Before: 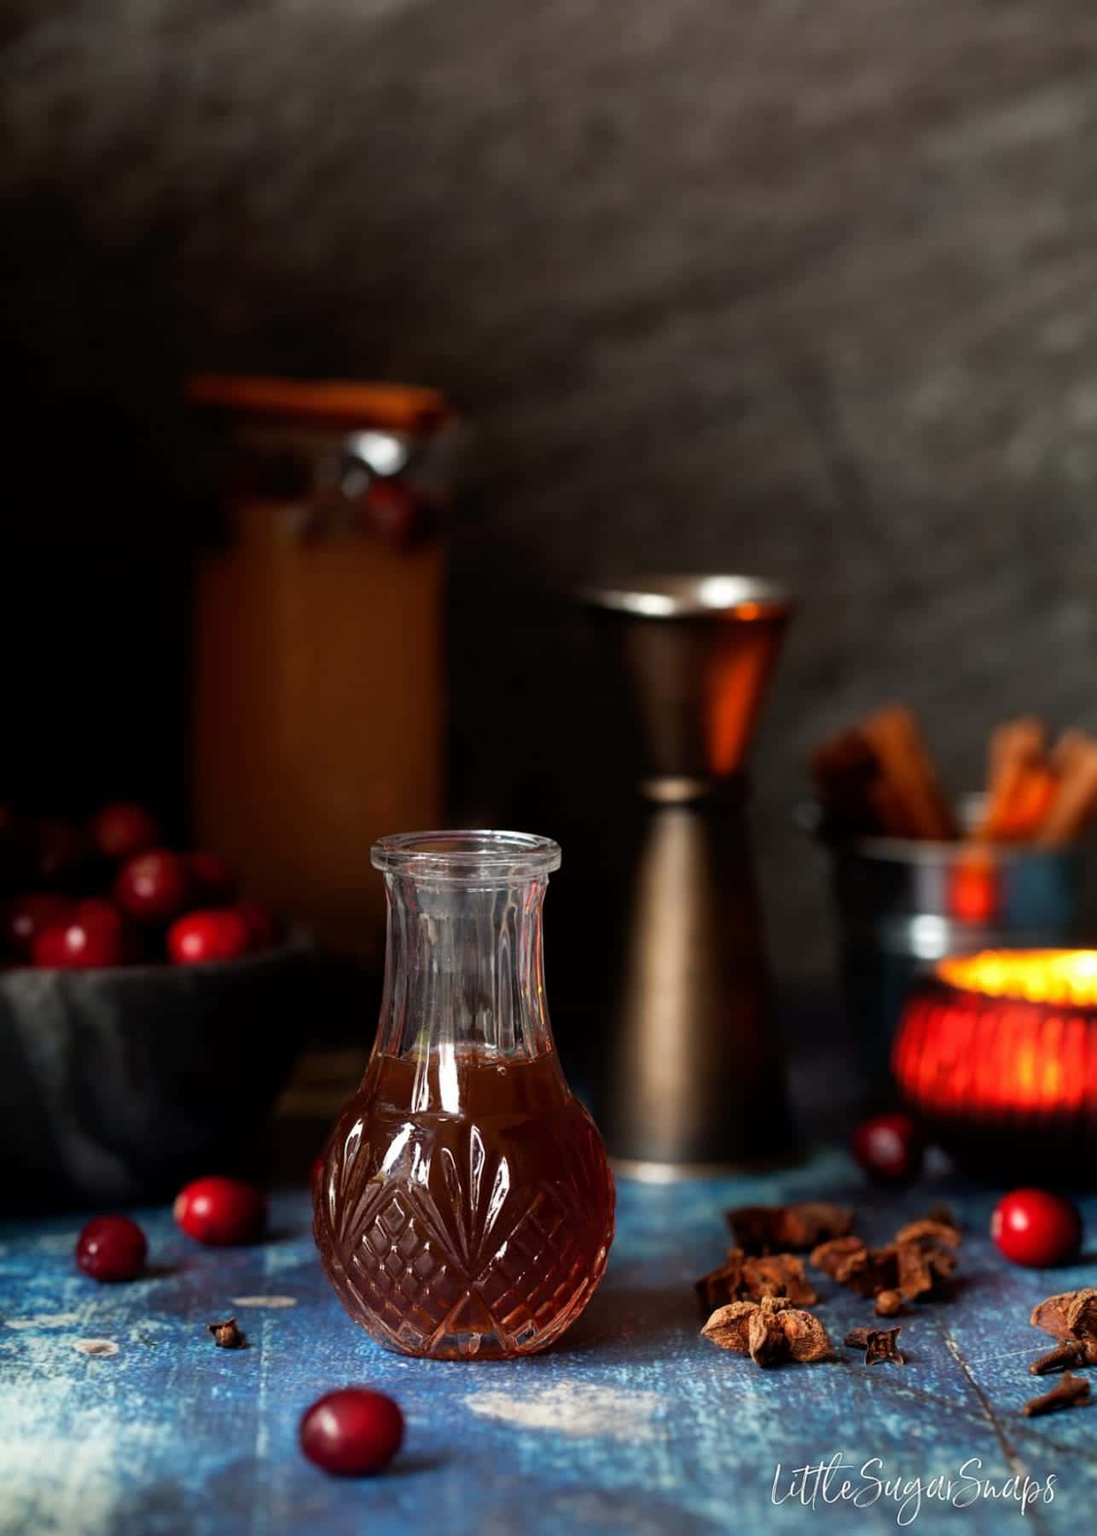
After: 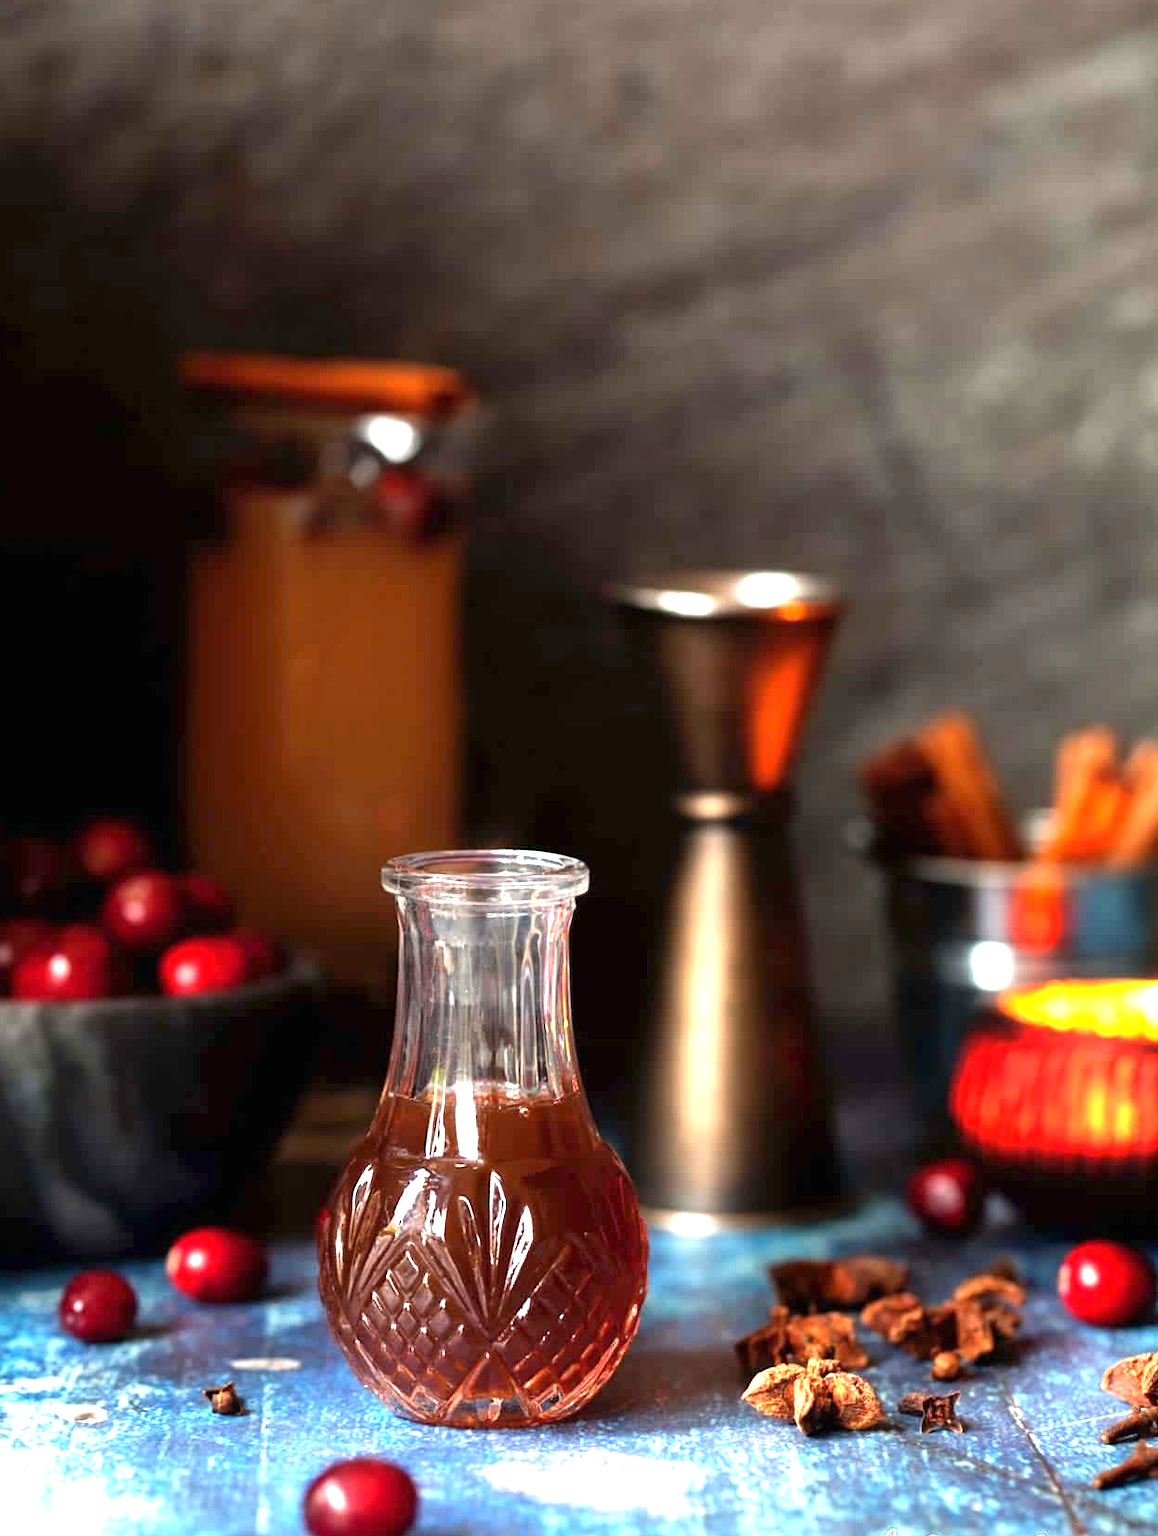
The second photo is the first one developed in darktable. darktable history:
crop: left 1.998%, top 3.334%, right 1.158%, bottom 4.946%
exposure: black level correction 0, exposure 1.681 EV, compensate highlight preservation false
